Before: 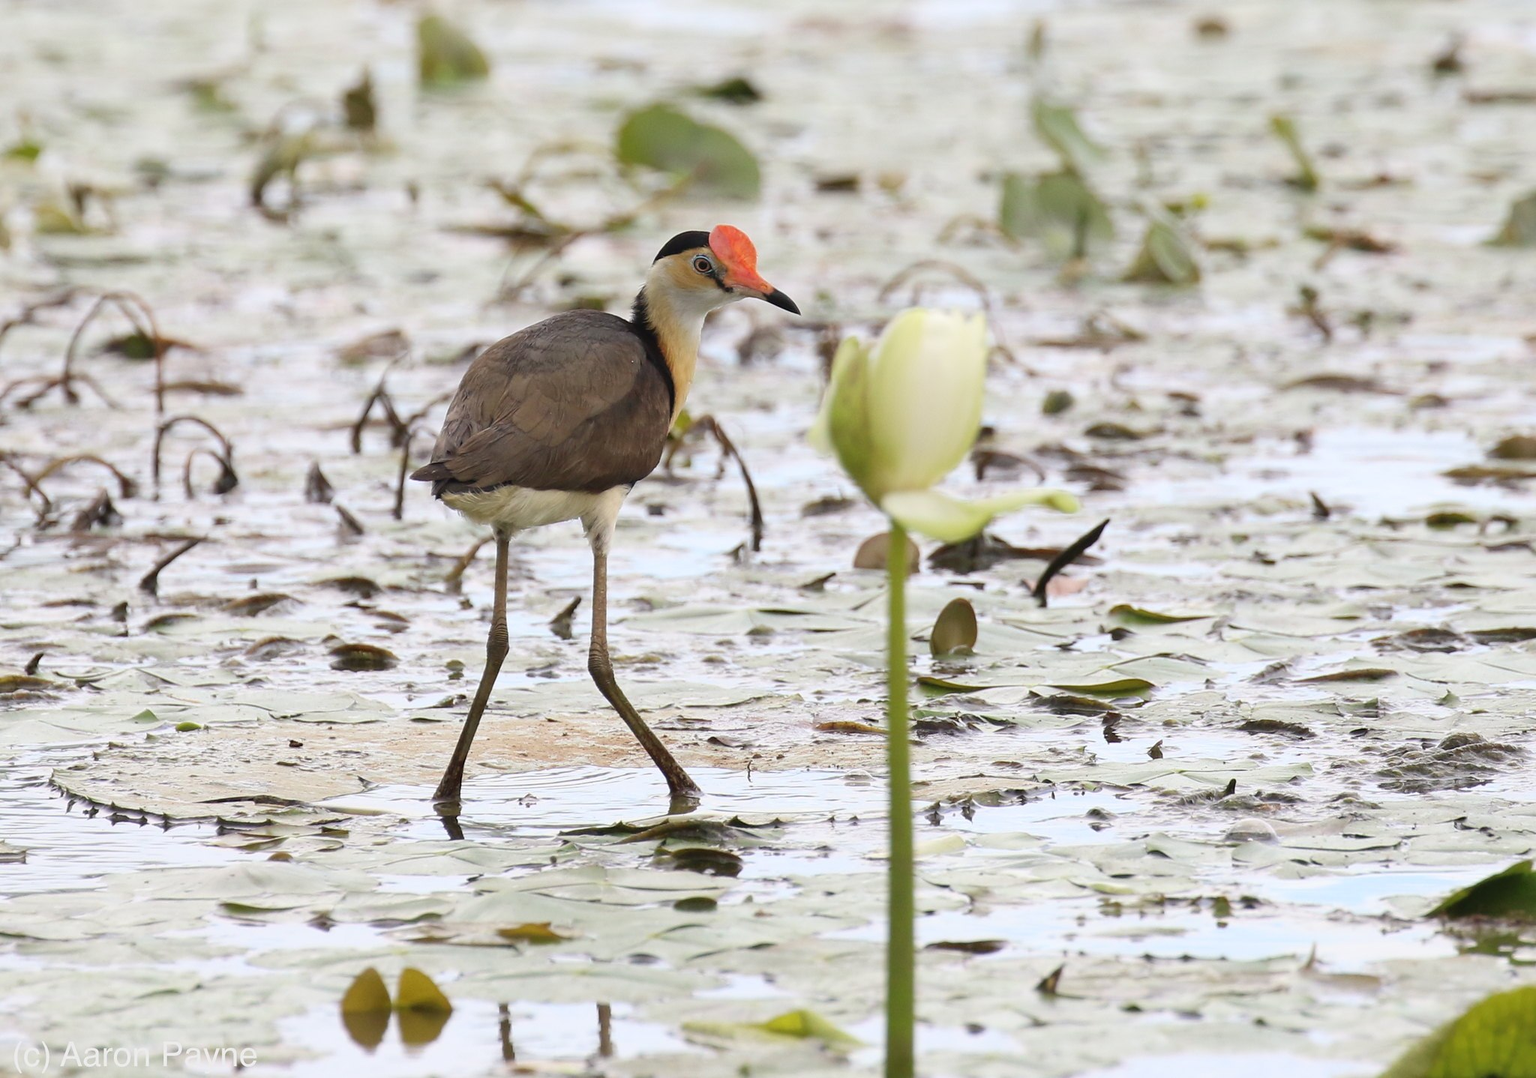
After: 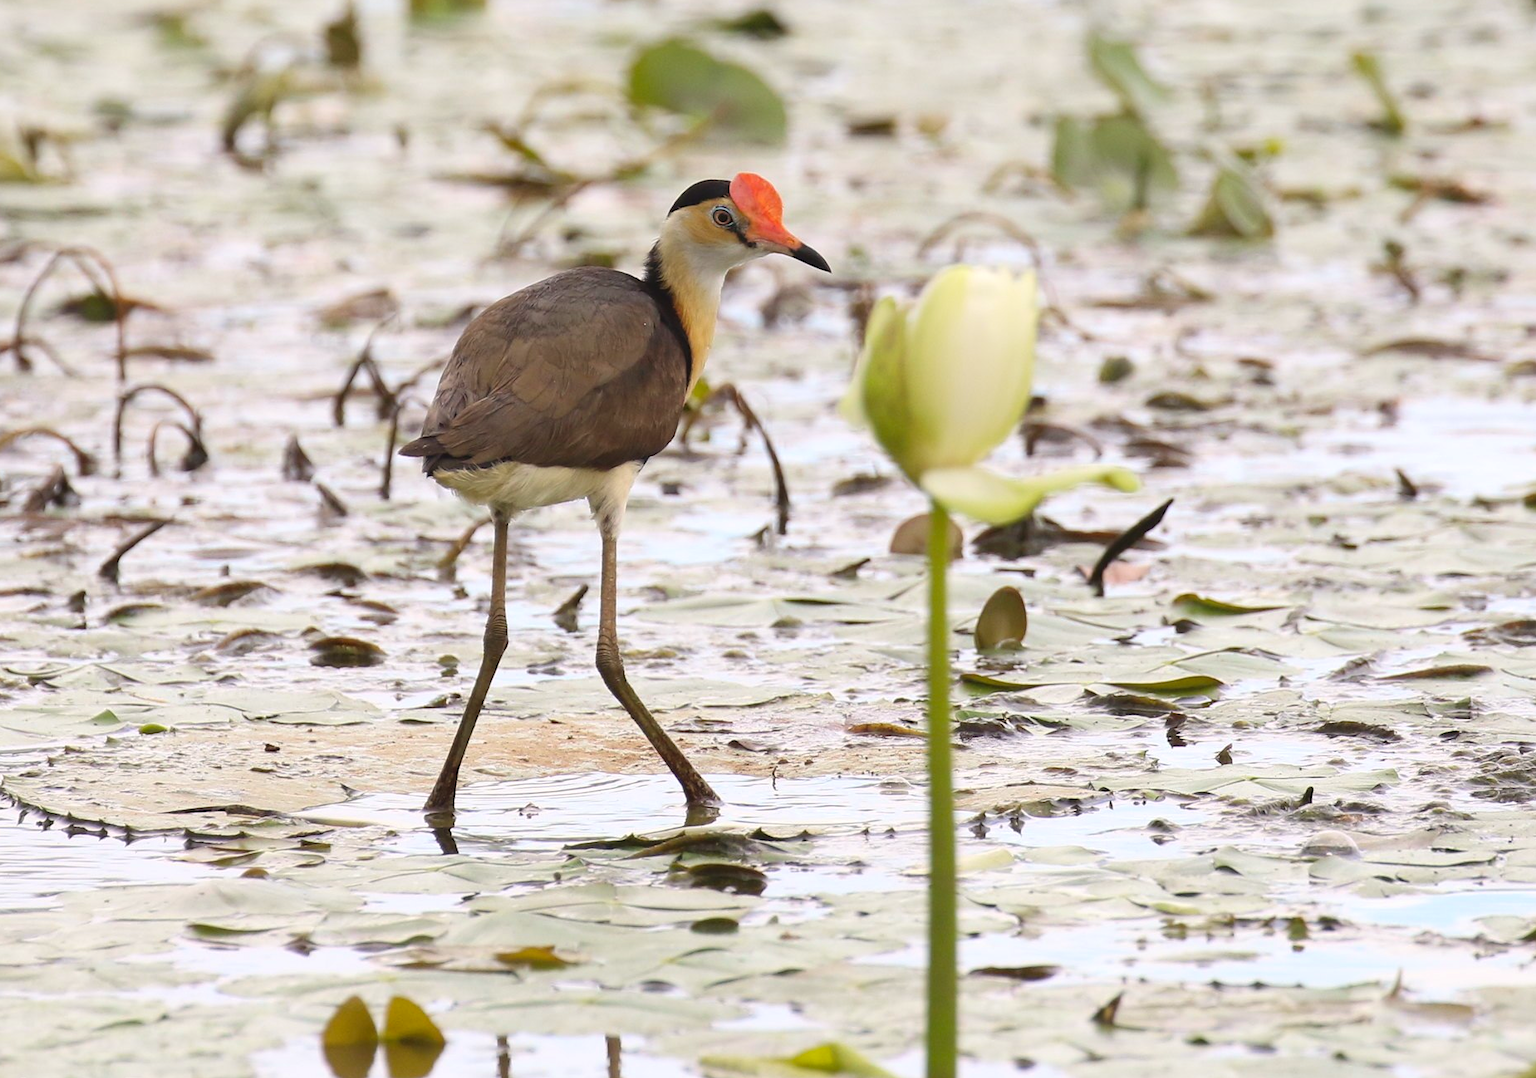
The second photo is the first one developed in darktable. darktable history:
crop: left 3.305%, top 6.436%, right 6.389%, bottom 3.258%
exposure: exposure 0.081 EV, compensate highlight preservation false
color balance rgb: shadows lift › chroma 2%, shadows lift › hue 50°, power › hue 60°, highlights gain › chroma 1%, highlights gain › hue 60°, global offset › luminance 0.25%, global vibrance 30%
